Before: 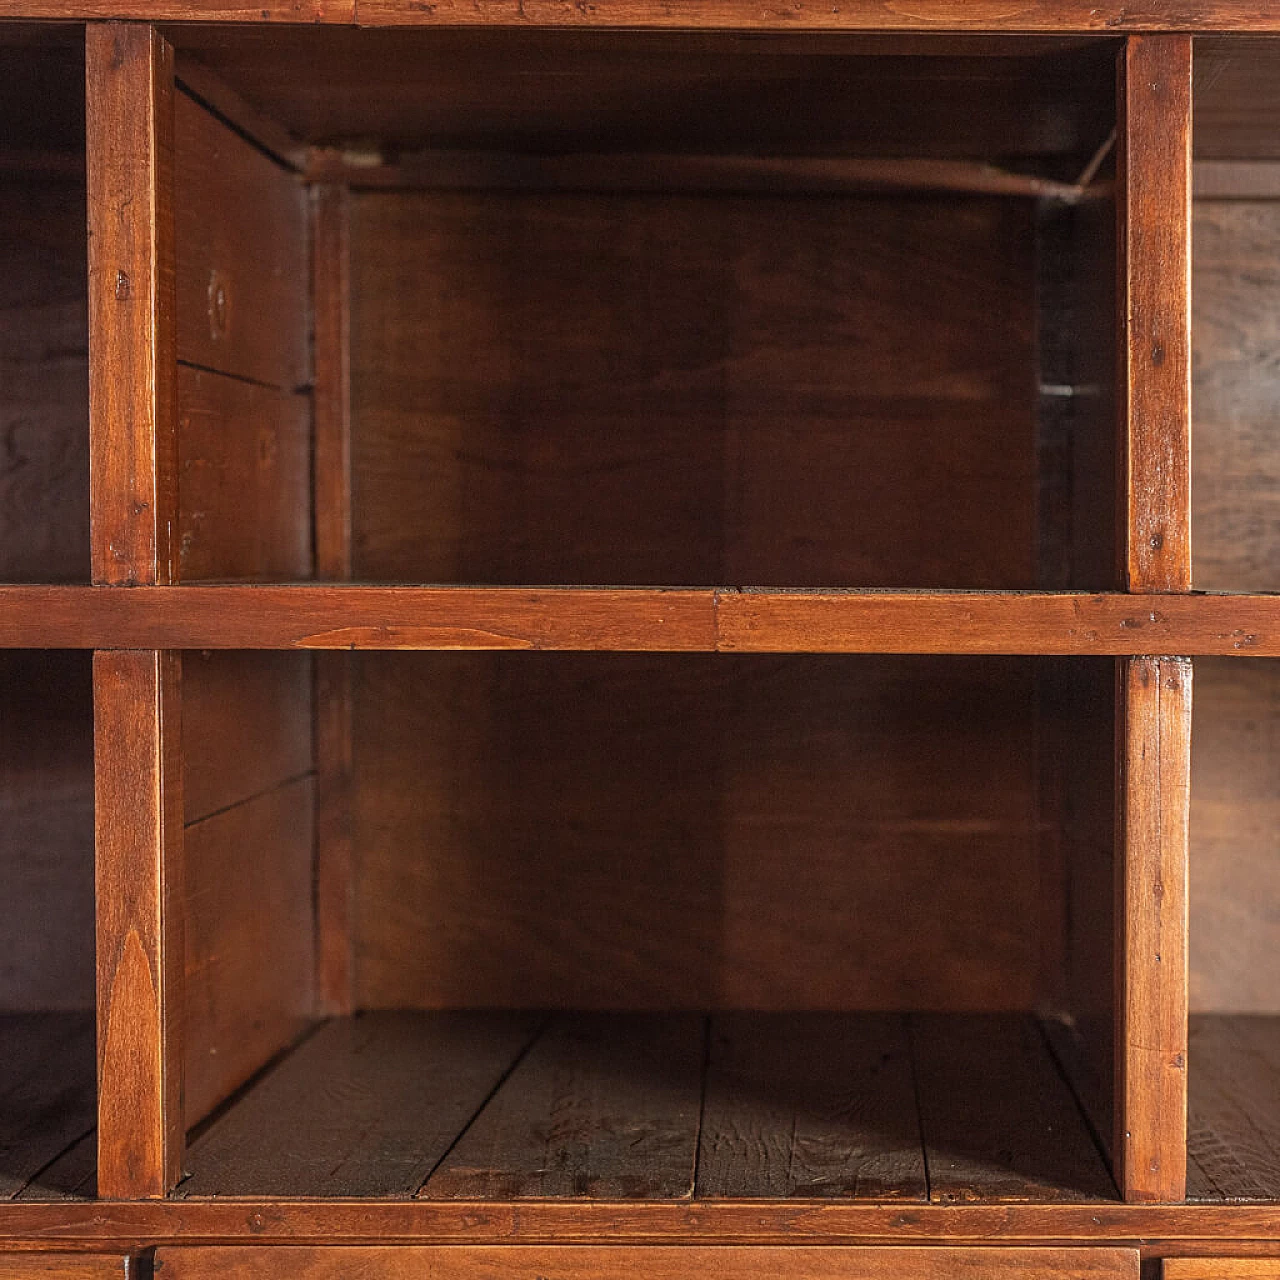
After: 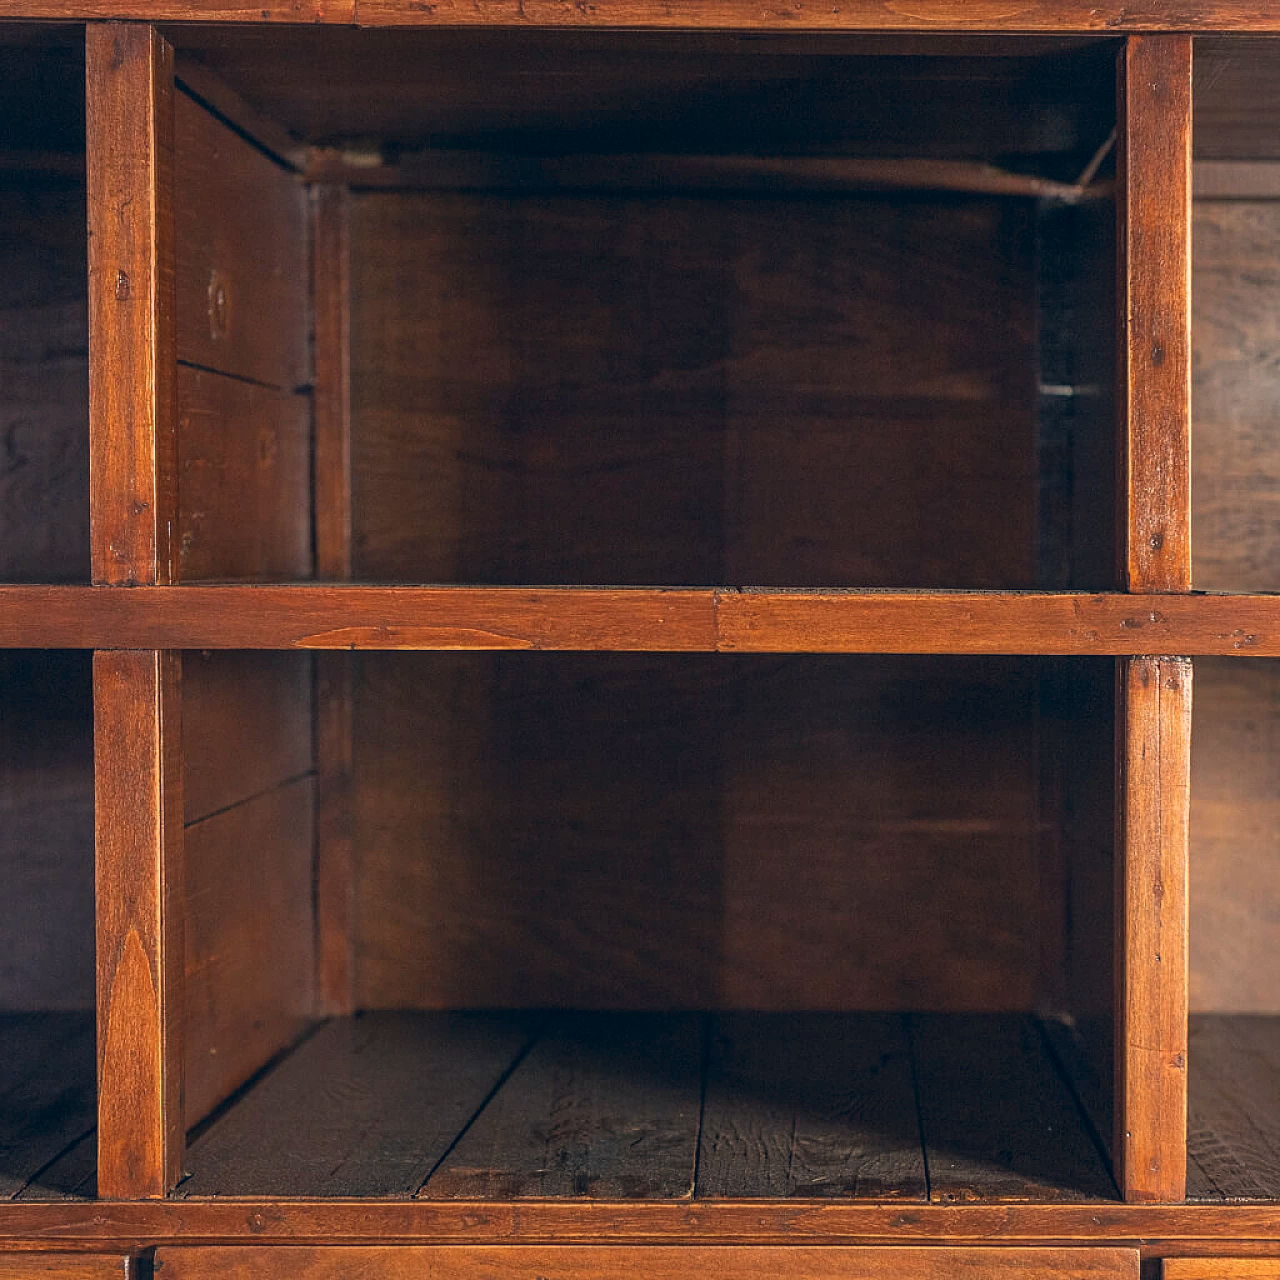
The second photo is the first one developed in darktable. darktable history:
color correction: highlights a* 10.32, highlights b* 14.67, shadows a* -9.95, shadows b* -14.99
